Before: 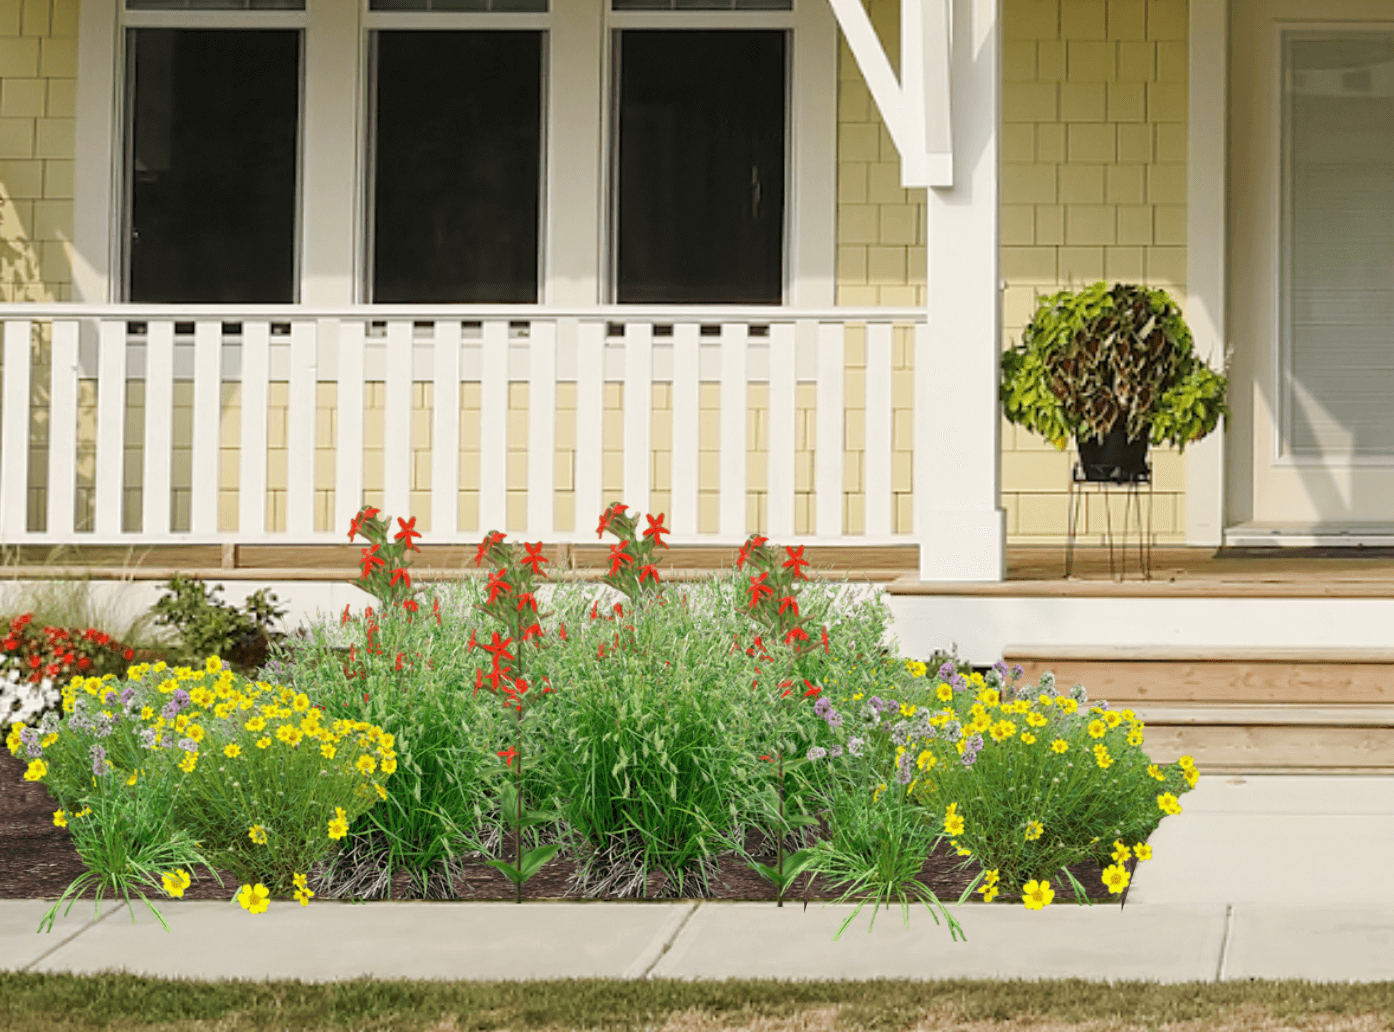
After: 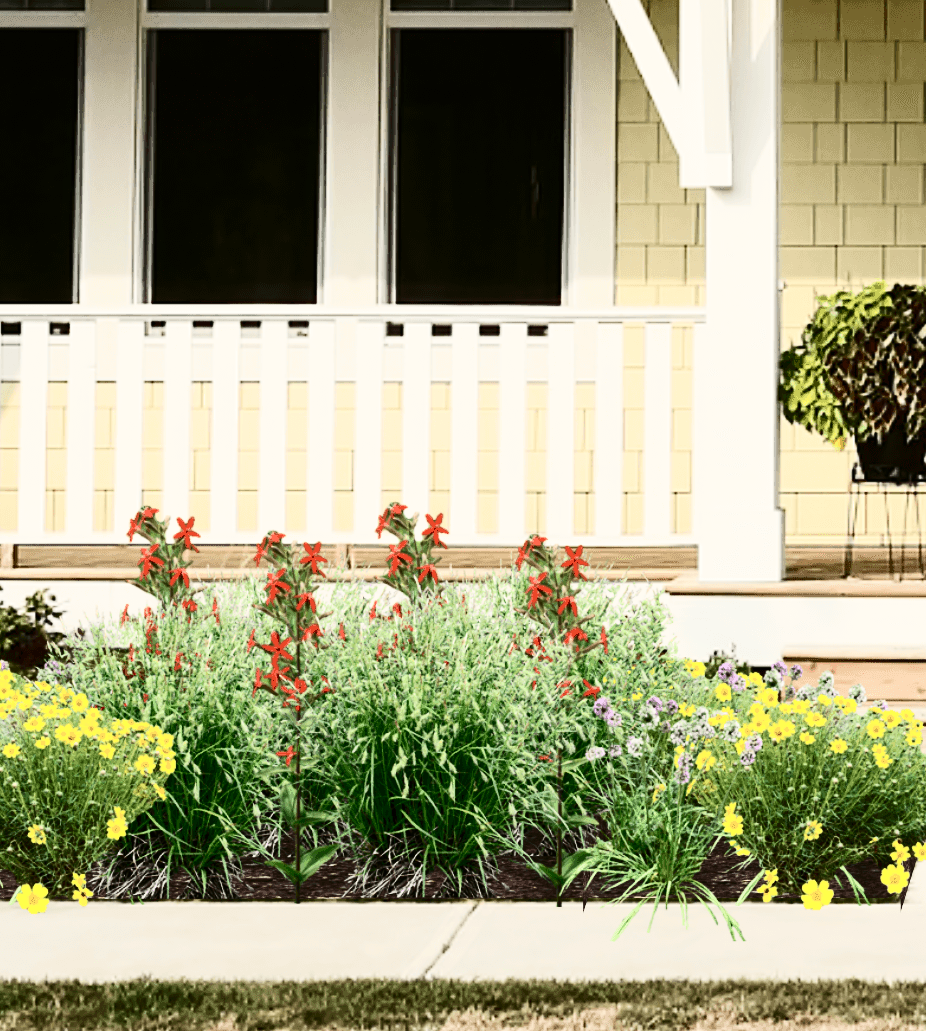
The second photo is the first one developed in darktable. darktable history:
crop and rotate: left 15.855%, right 17.646%
tone equalizer: on, module defaults
contrast brightness saturation: contrast 0.498, saturation -0.097
